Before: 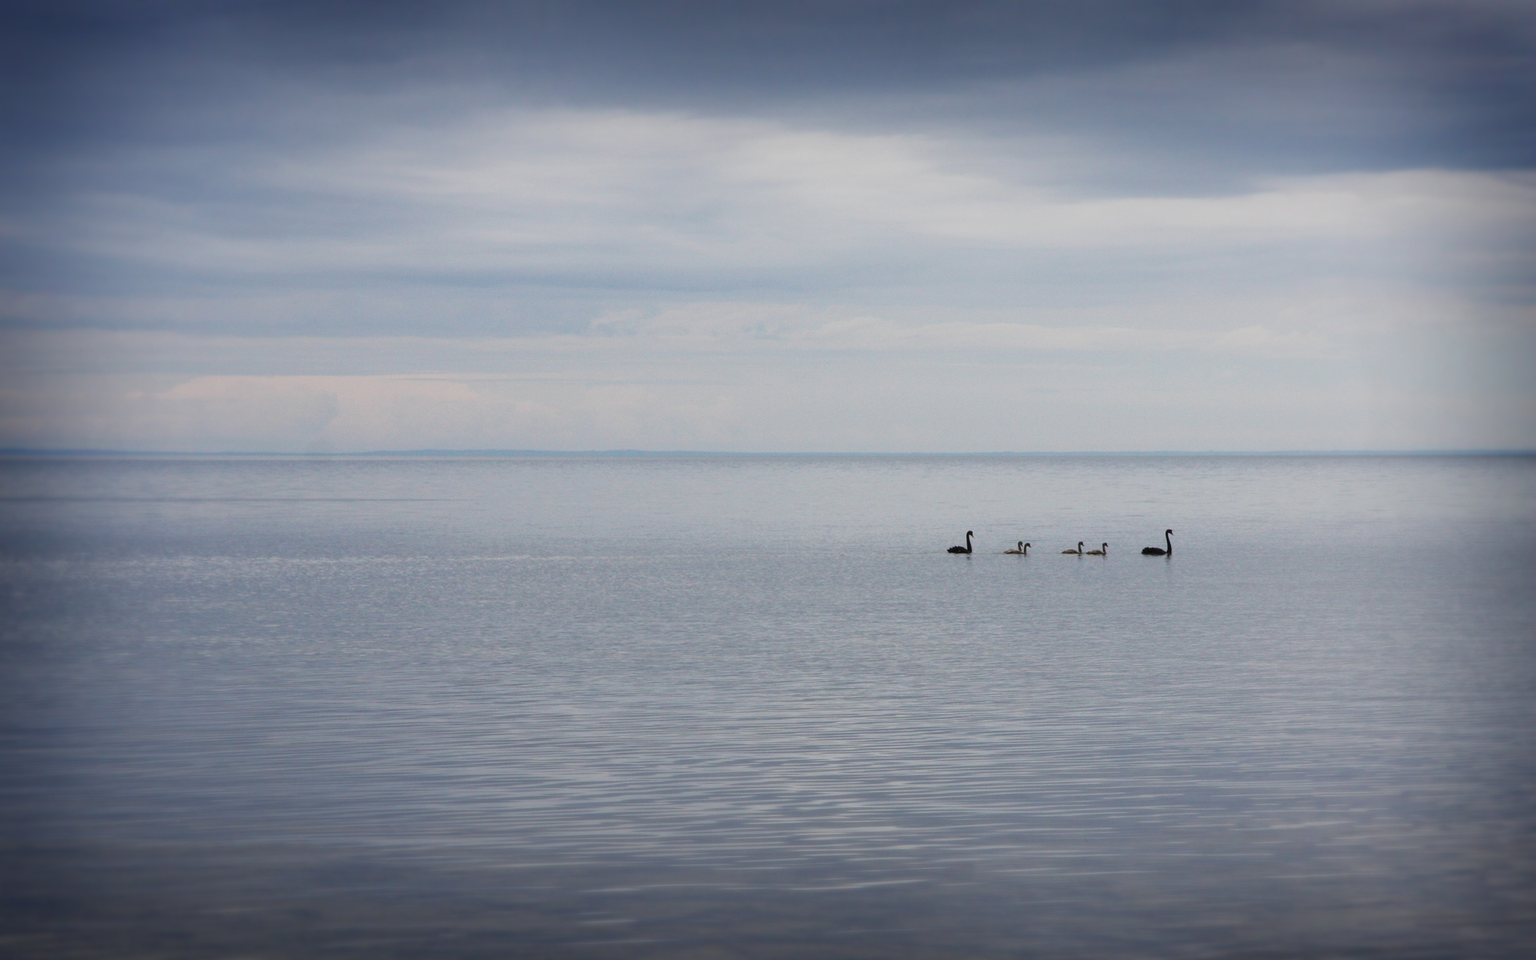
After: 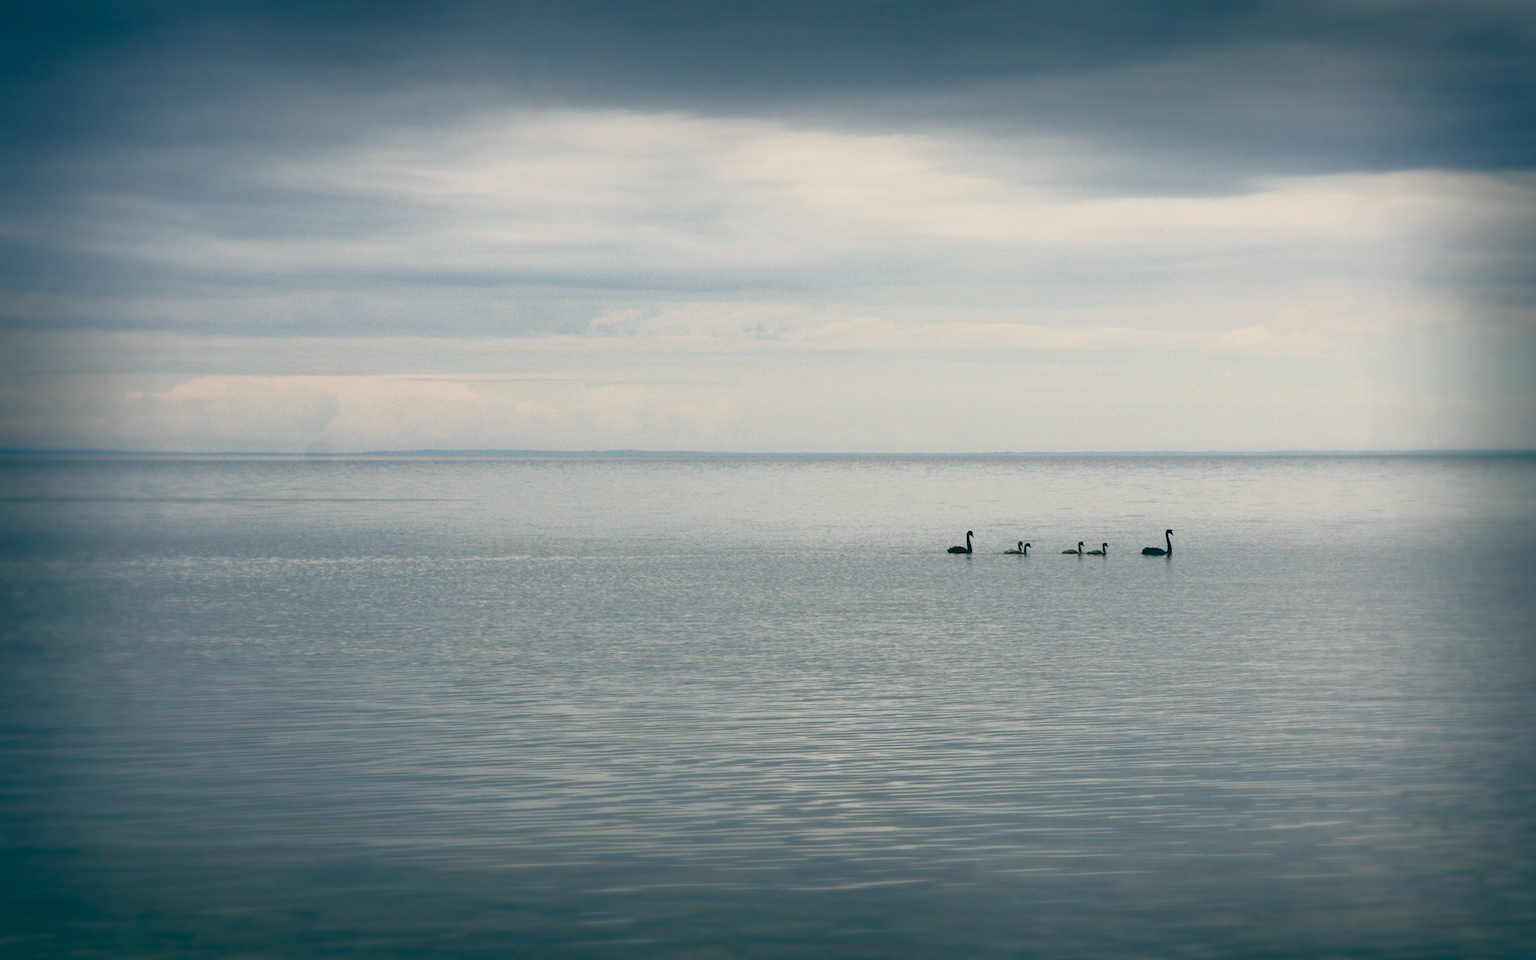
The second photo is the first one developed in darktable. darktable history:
color balance: lift [1.005, 0.99, 1.007, 1.01], gamma [1, 0.979, 1.011, 1.021], gain [0.923, 1.098, 1.025, 0.902], input saturation 90.45%, contrast 7.73%, output saturation 105.91%
base curve: curves: ch0 [(0, 0) (0.257, 0.25) (0.482, 0.586) (0.757, 0.871) (1, 1)]
